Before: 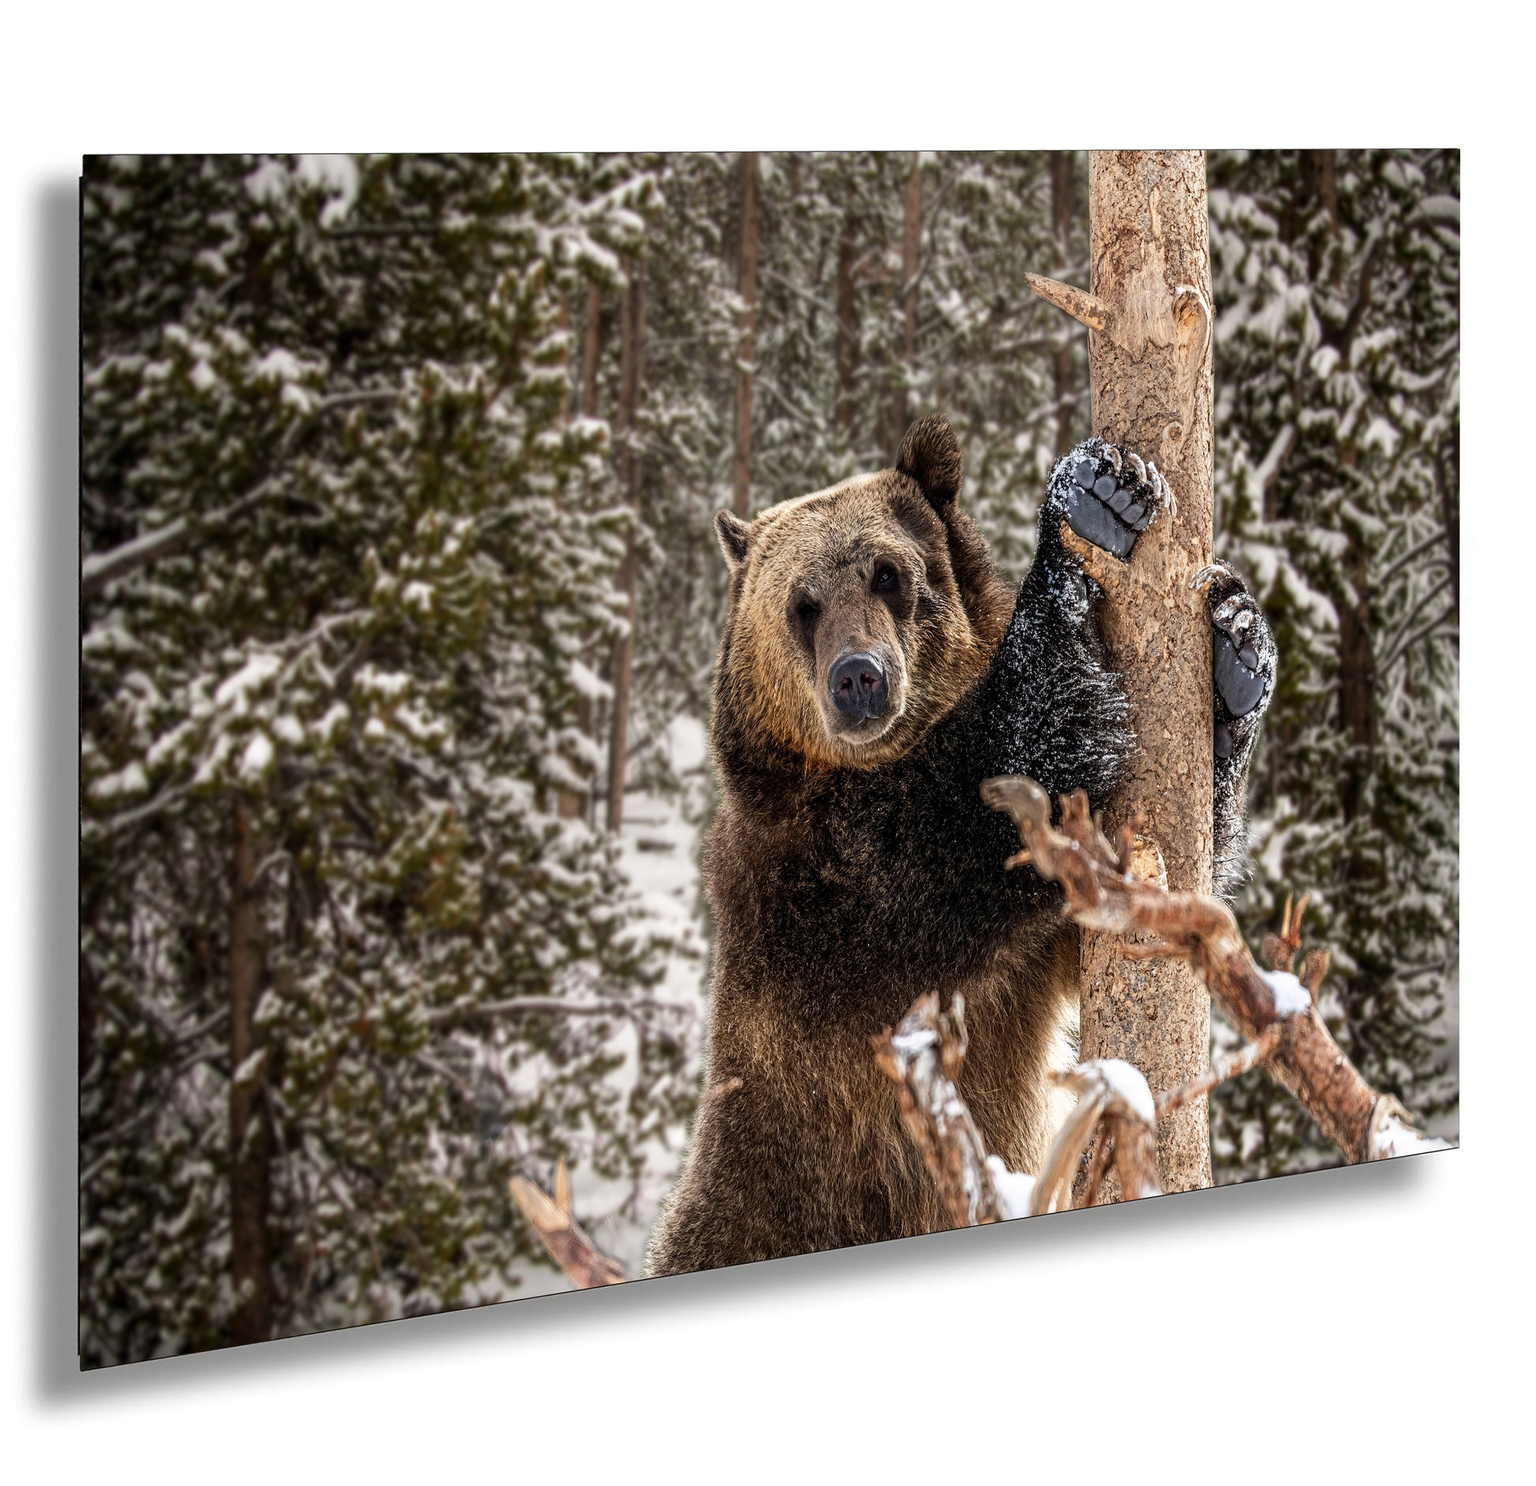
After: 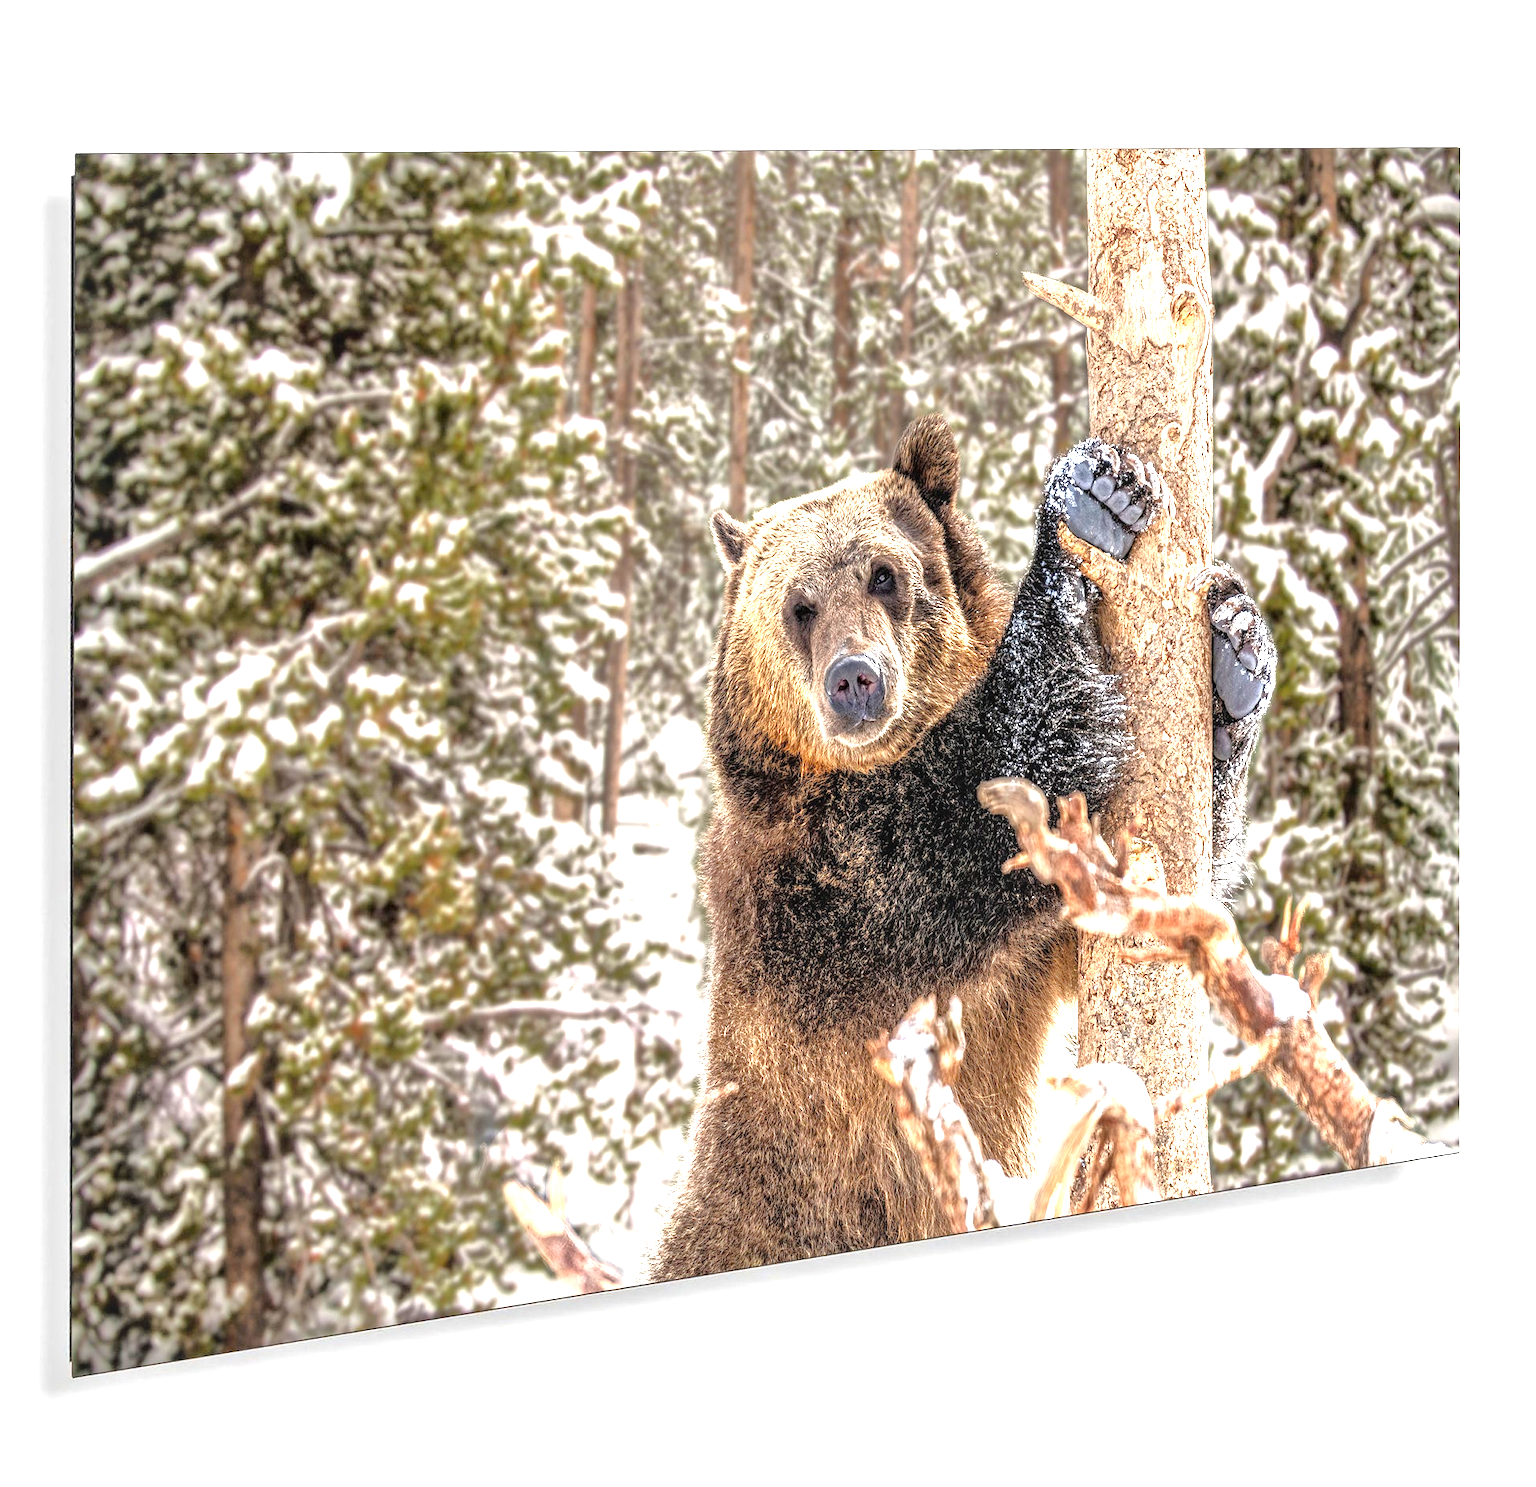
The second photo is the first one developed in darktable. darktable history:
local contrast: on, module defaults
tone equalizer: -7 EV 0.15 EV, -6 EV 0.6 EV, -5 EV 1.15 EV, -4 EV 1.33 EV, -3 EV 1.15 EV, -2 EV 0.6 EV, -1 EV 0.15 EV, mask exposure compensation -0.5 EV
exposure: black level correction 0, exposure 1.379 EV, compensate exposure bias true, compensate highlight preservation false
crop and rotate: left 0.614%, top 0.179%, bottom 0.309%
